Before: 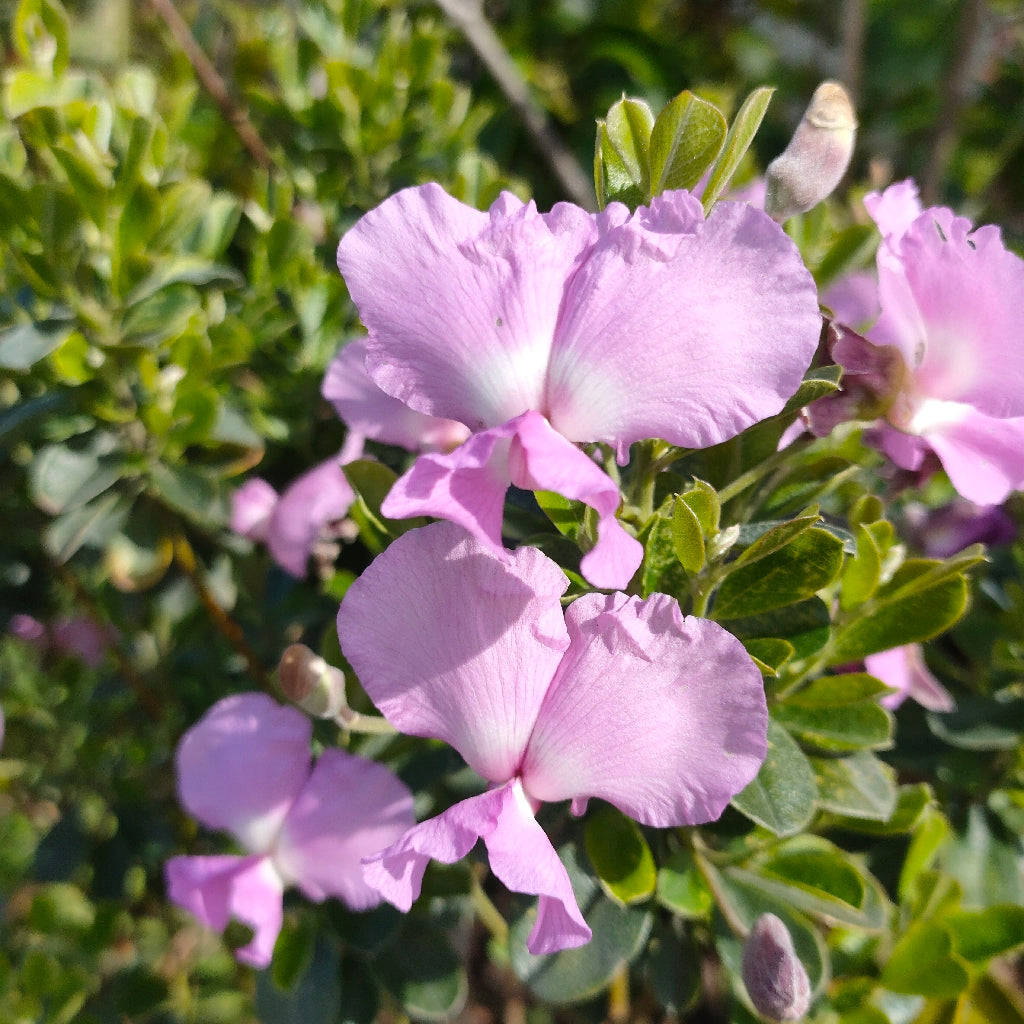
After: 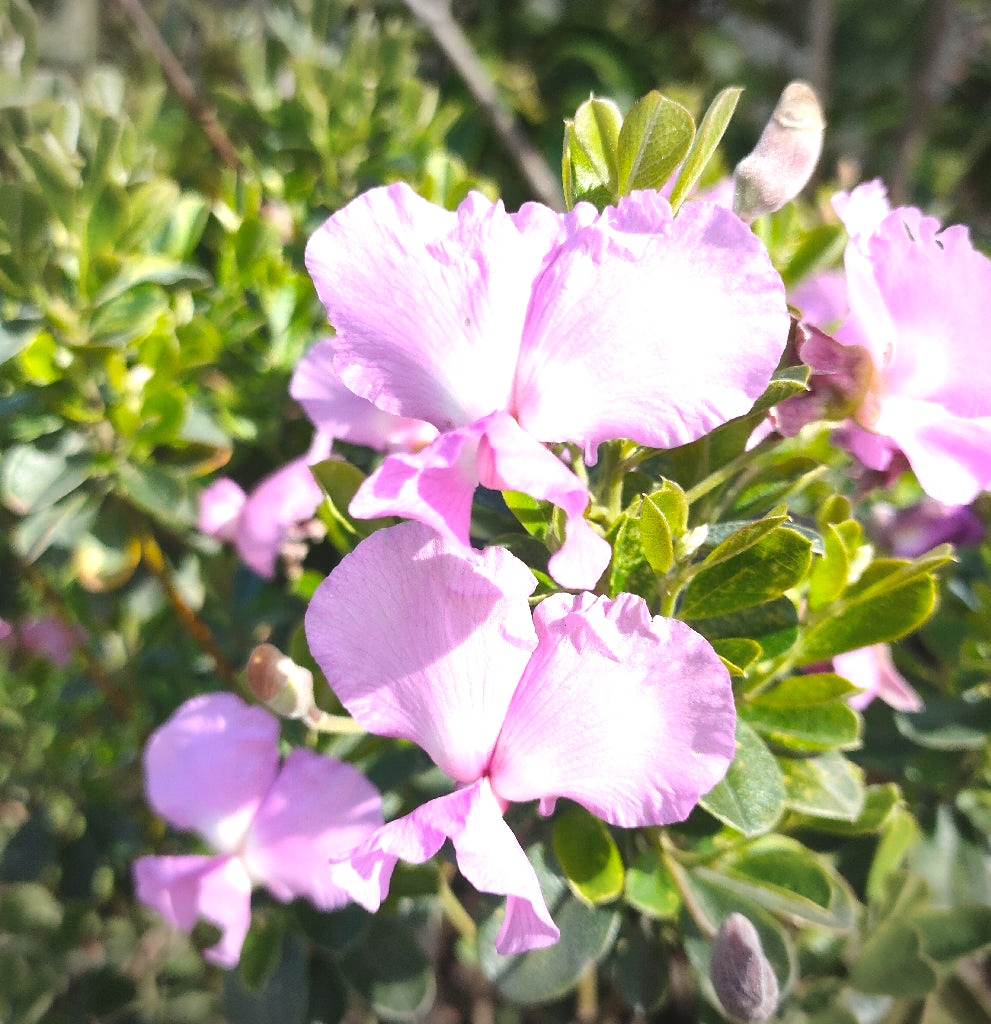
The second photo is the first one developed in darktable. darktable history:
vignetting: fall-off start 99.69%, width/height ratio 1.302, unbound false
contrast brightness saturation: contrast -0.126
crop and rotate: left 3.219%
exposure: black level correction 0, exposure 1.096 EV, compensate exposure bias true, compensate highlight preservation false
